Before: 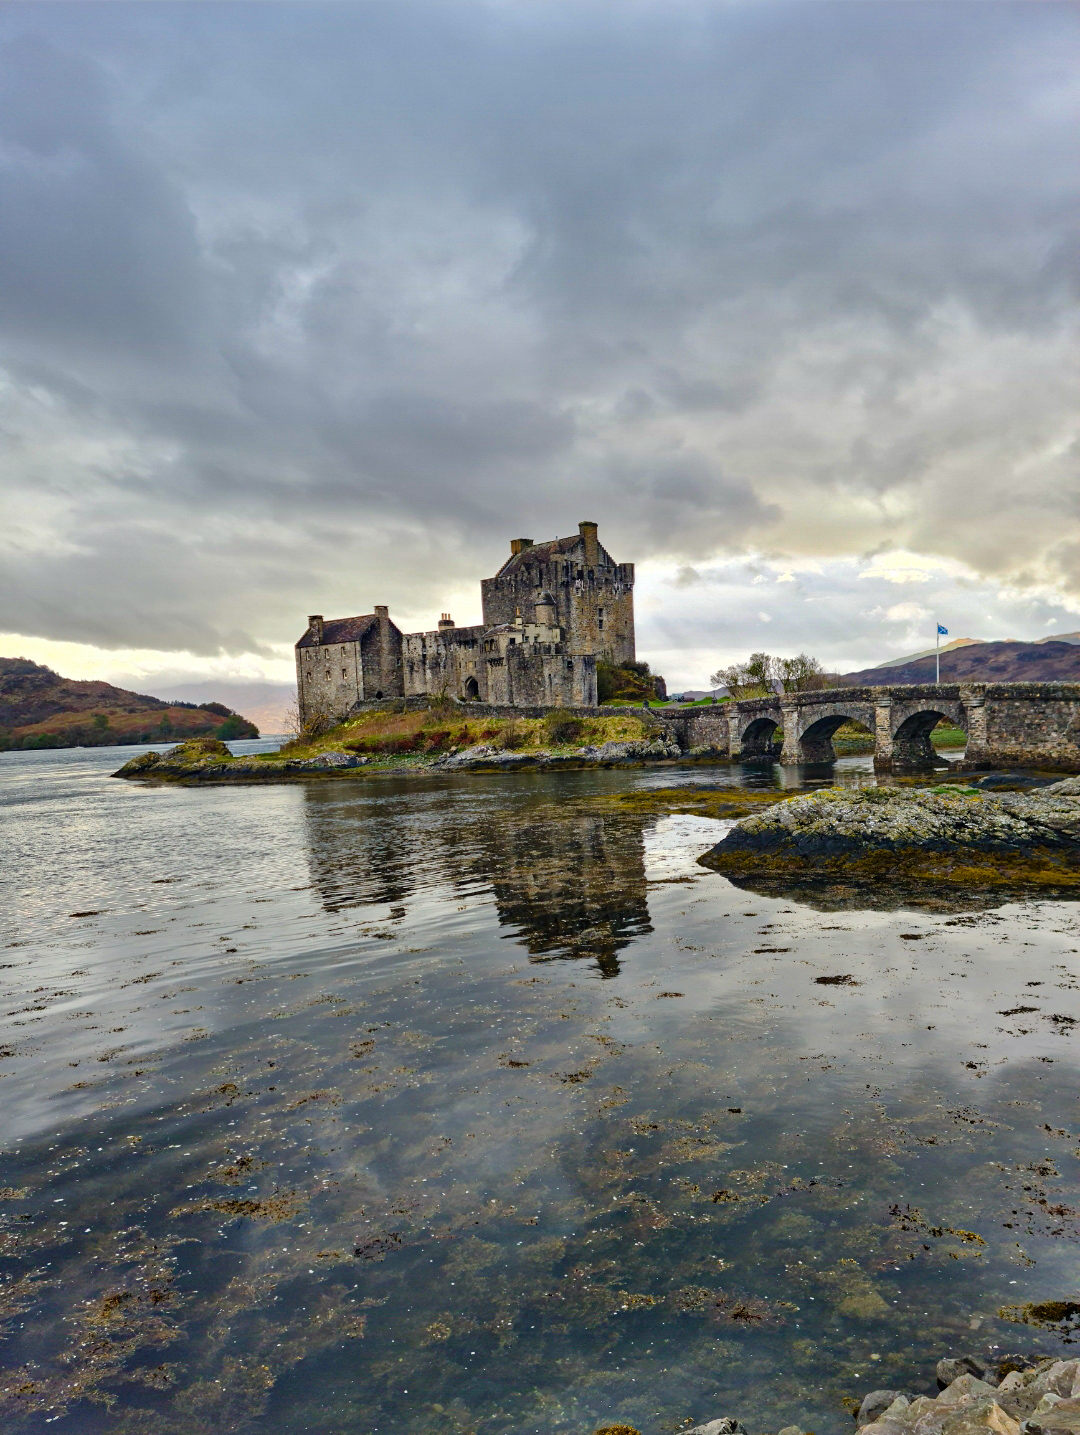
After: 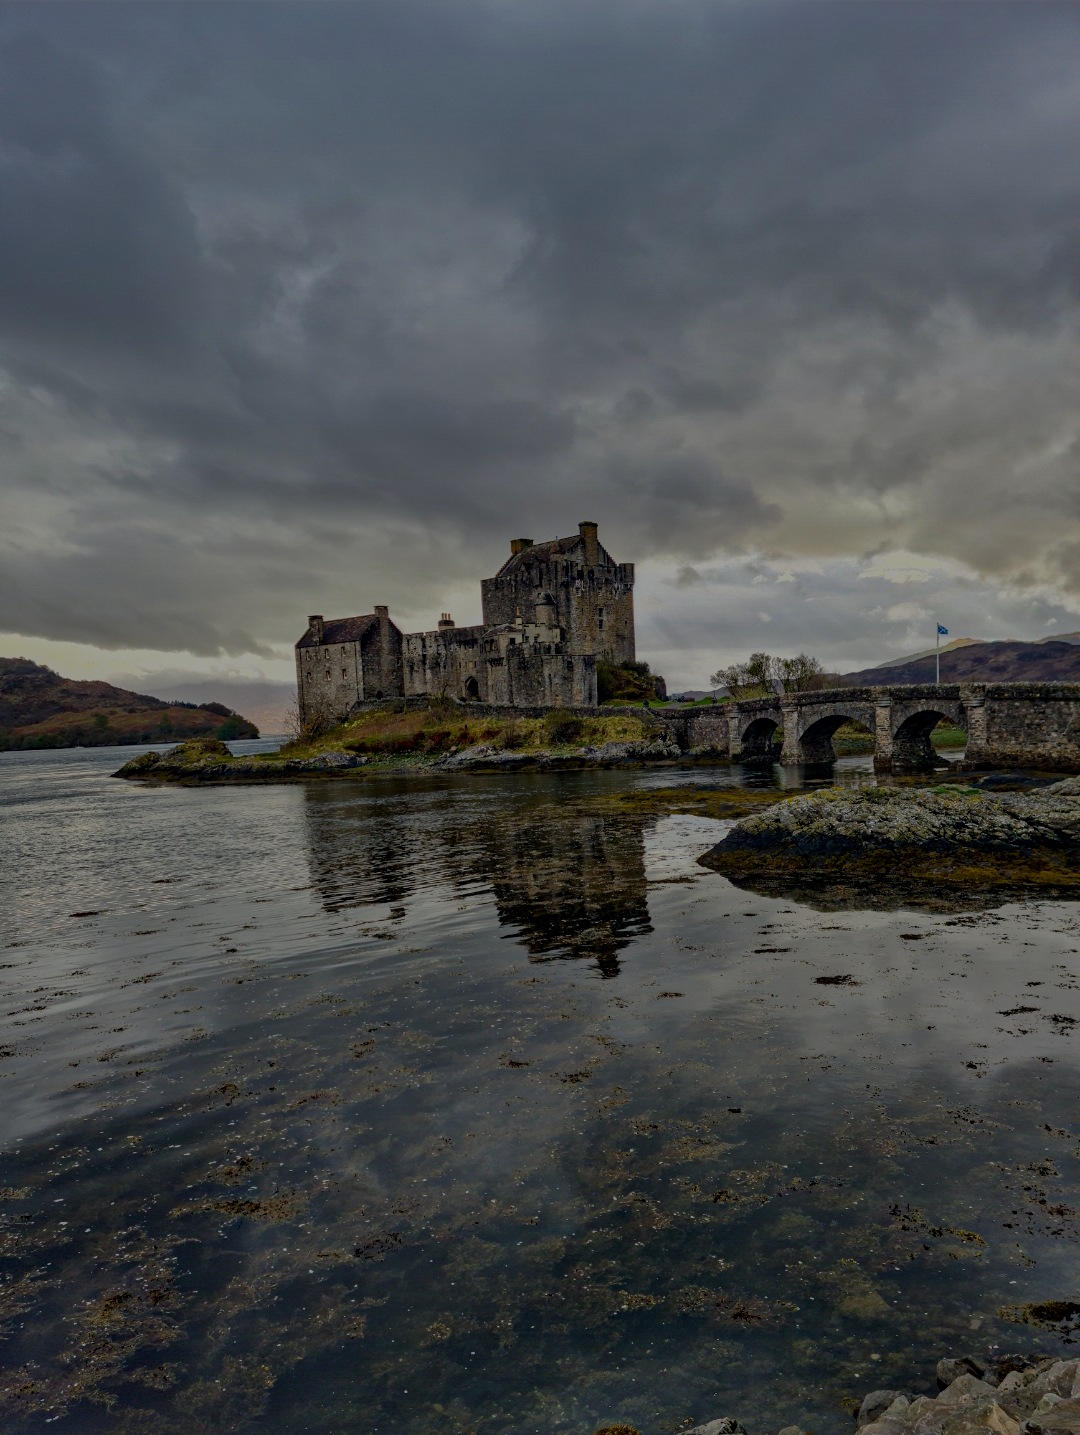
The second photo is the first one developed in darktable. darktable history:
local contrast: on, module defaults
exposure: black level correction 0, exposure -0.766 EV
